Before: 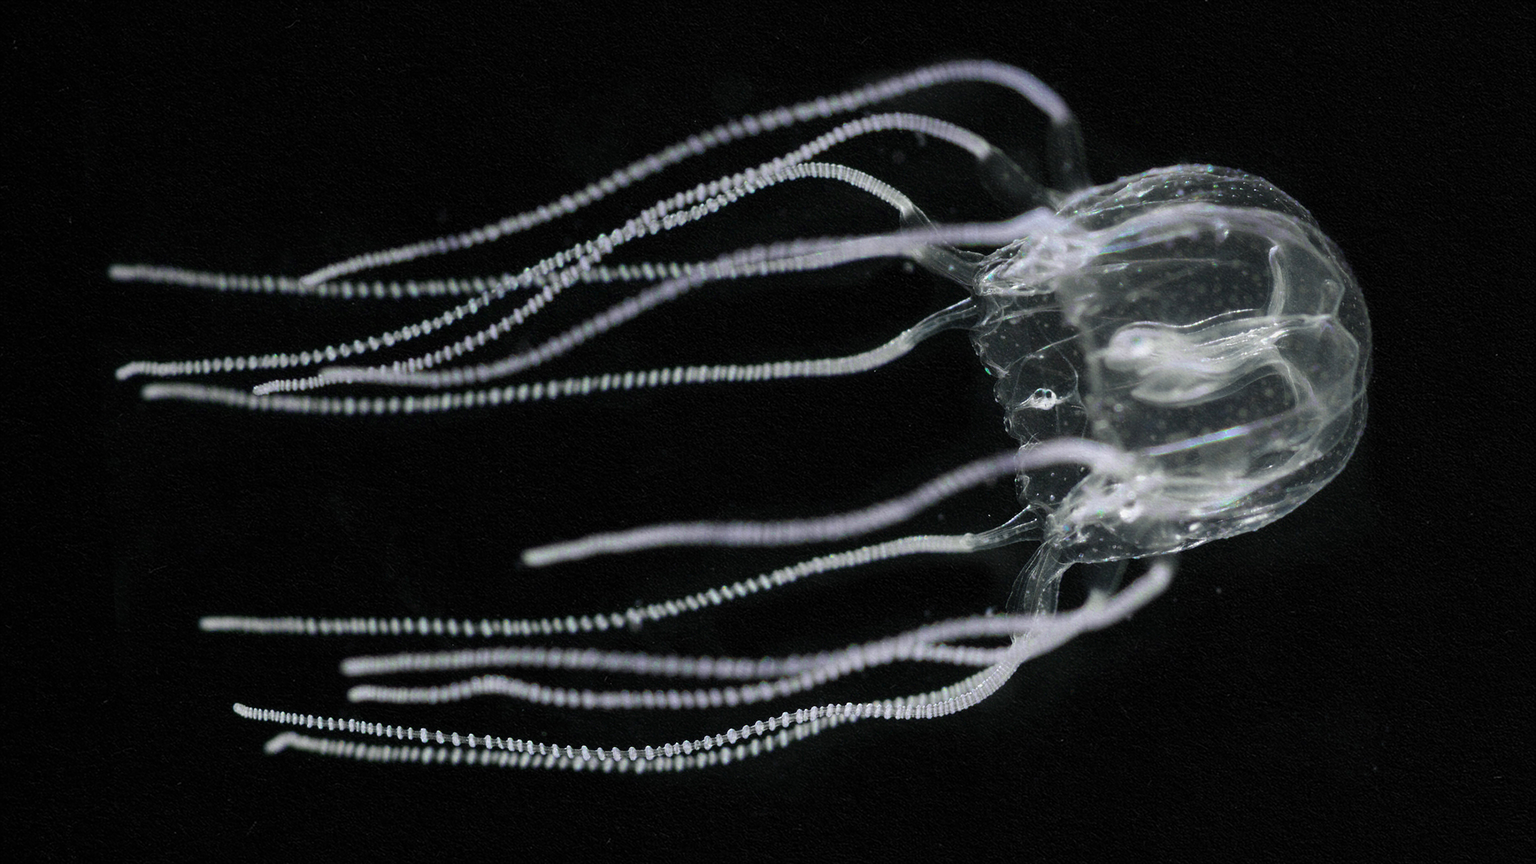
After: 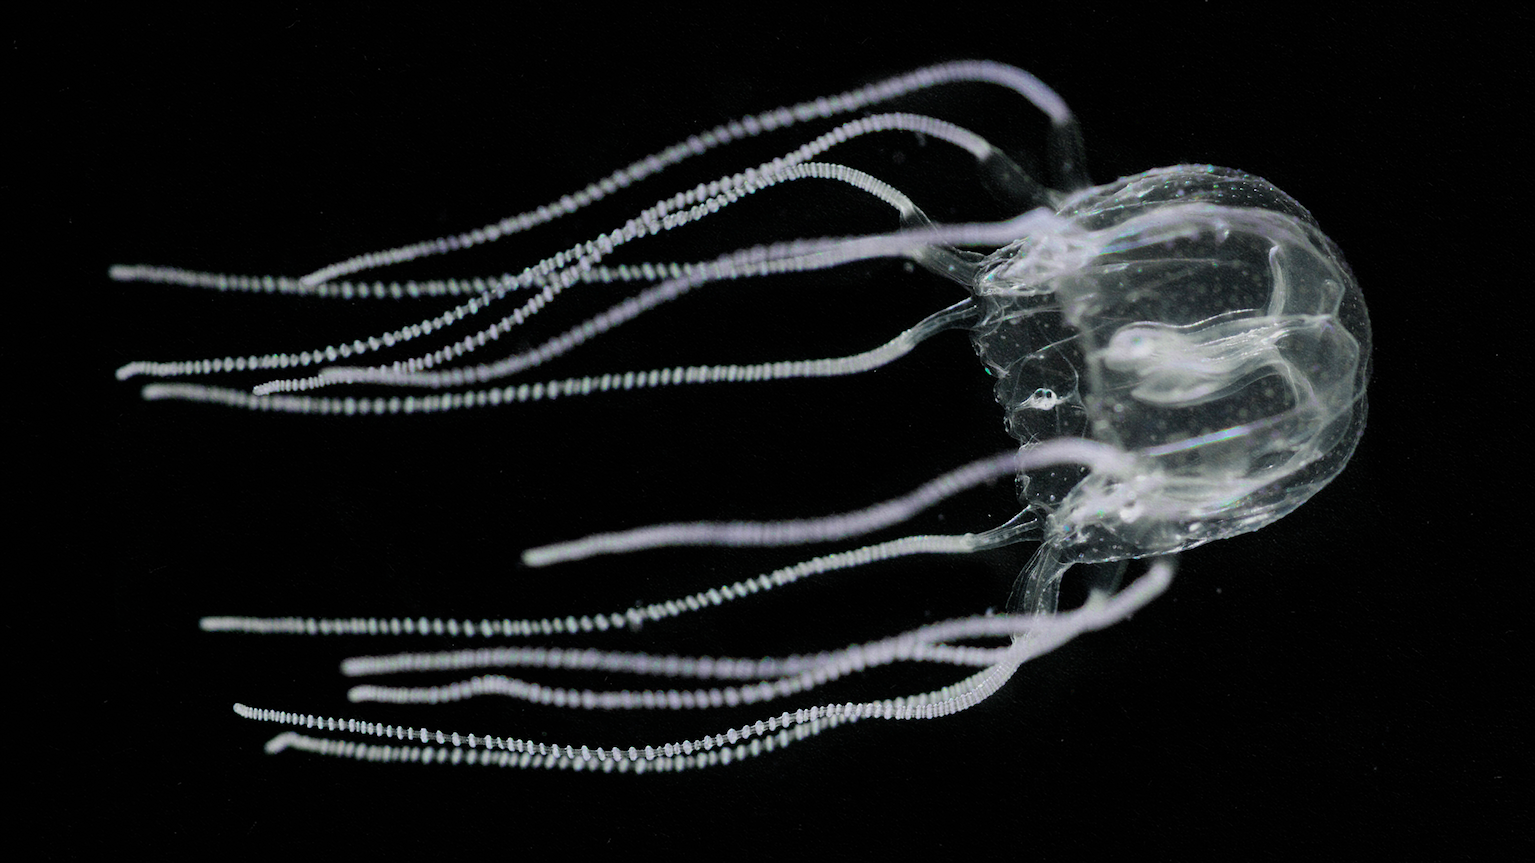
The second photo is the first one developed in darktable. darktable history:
exposure: exposure 0.202 EV, compensate exposure bias true, compensate highlight preservation false
filmic rgb: black relative exposure -7.96 EV, white relative exposure 3.8 EV, hardness 4.35
